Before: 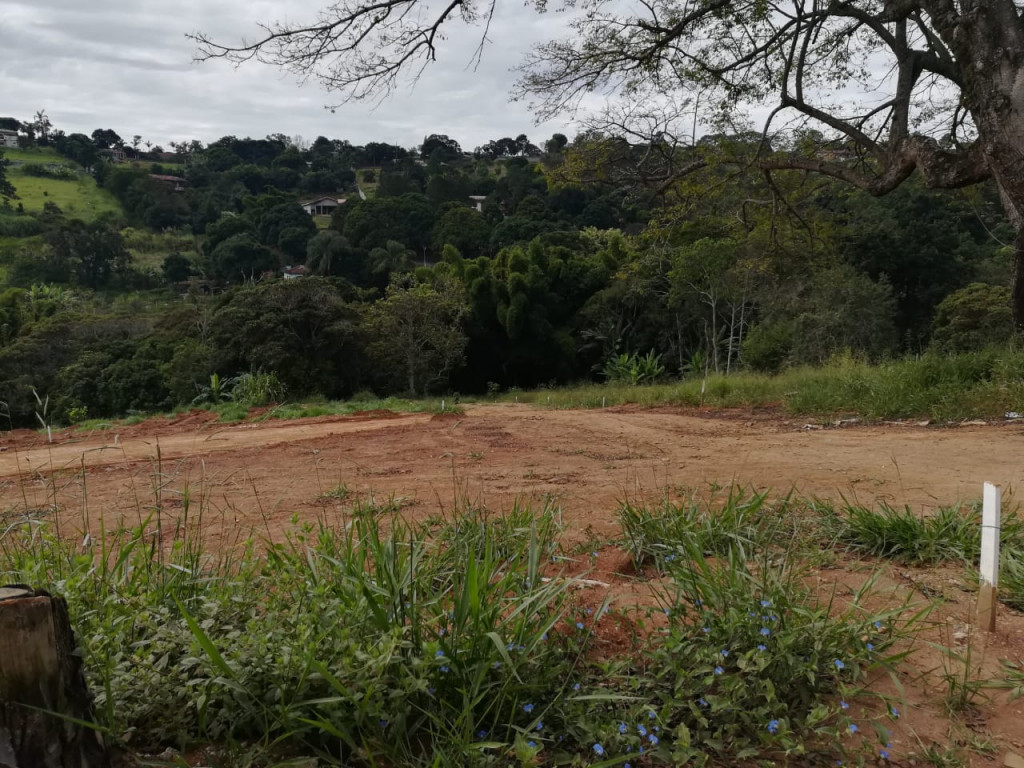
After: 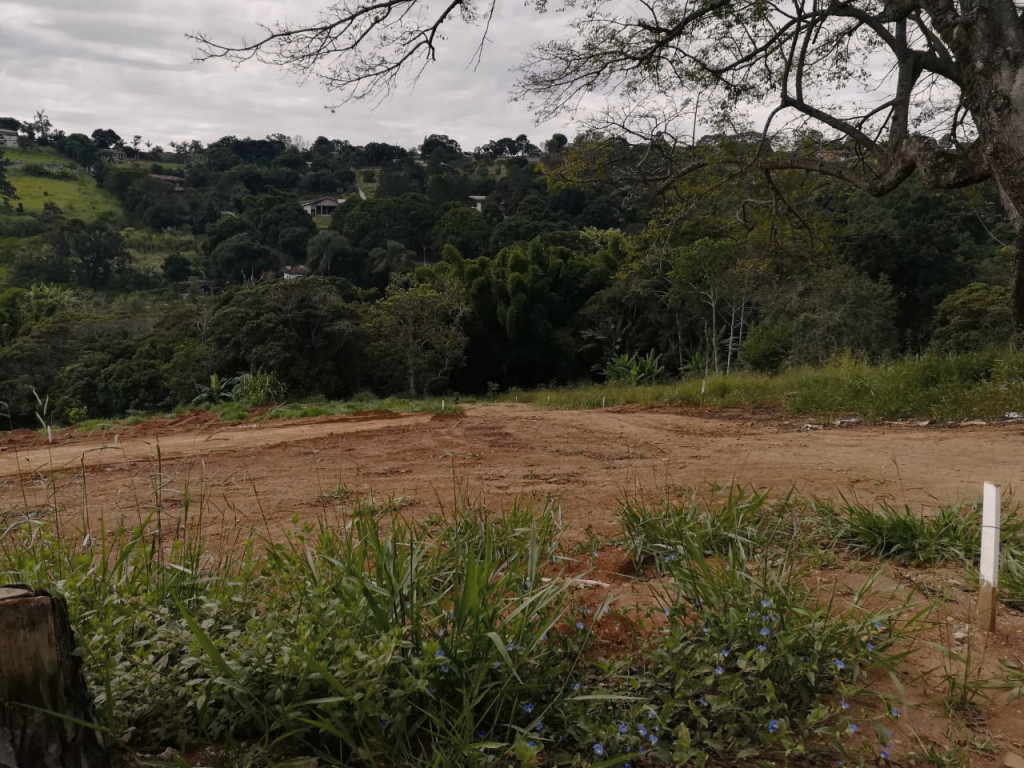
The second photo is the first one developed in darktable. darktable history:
exposure: exposure -0.04 EV, compensate highlight preservation false
color correction: highlights a* 5.57, highlights b* 5.23, saturation 0.634
color balance rgb: perceptual saturation grading › global saturation 19.567%, global vibrance 16.537%, saturation formula JzAzBz (2021)
